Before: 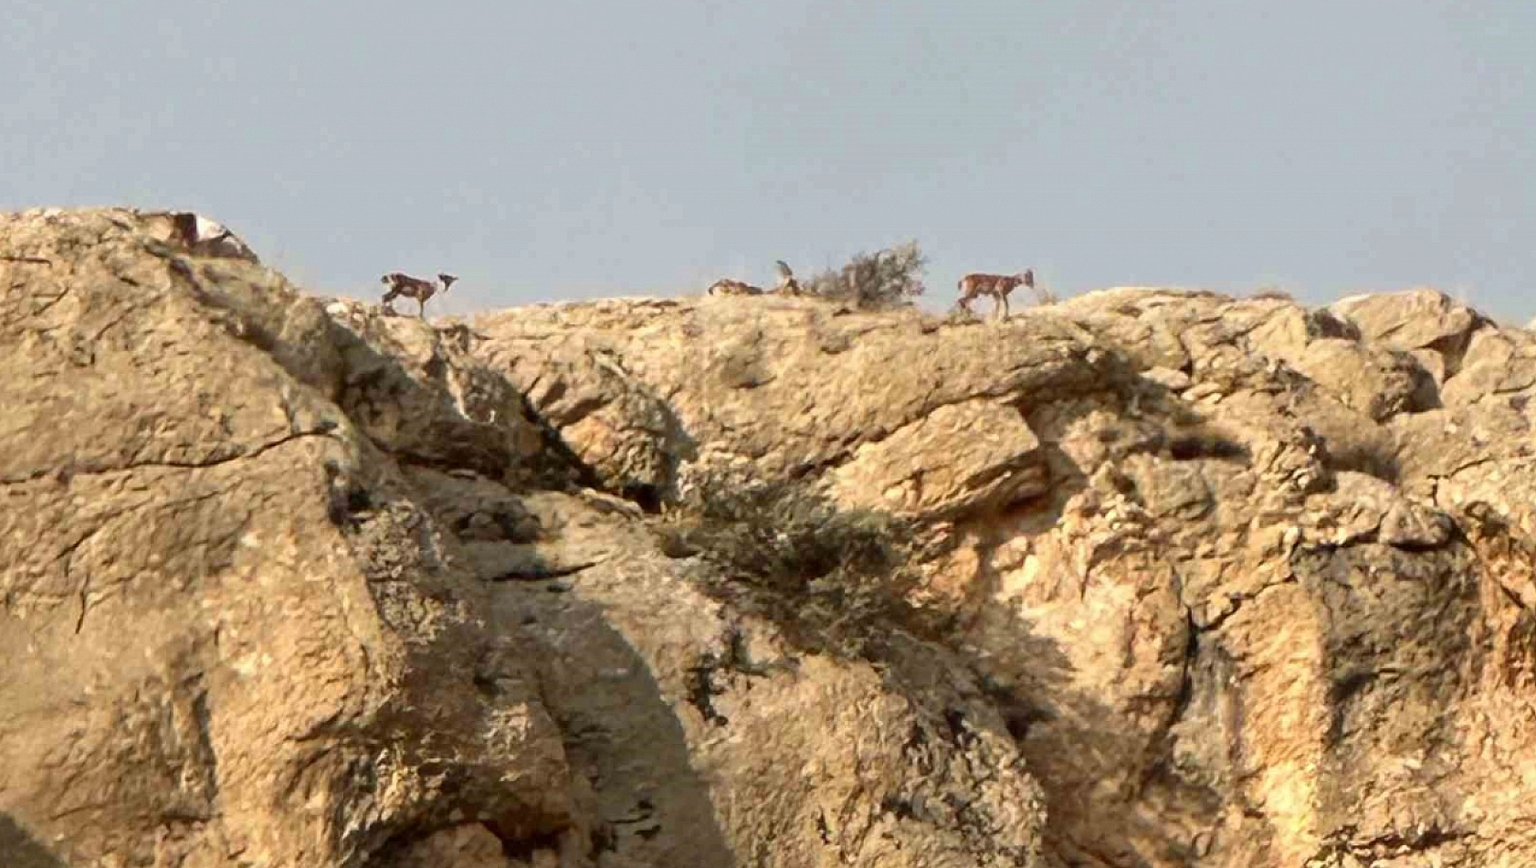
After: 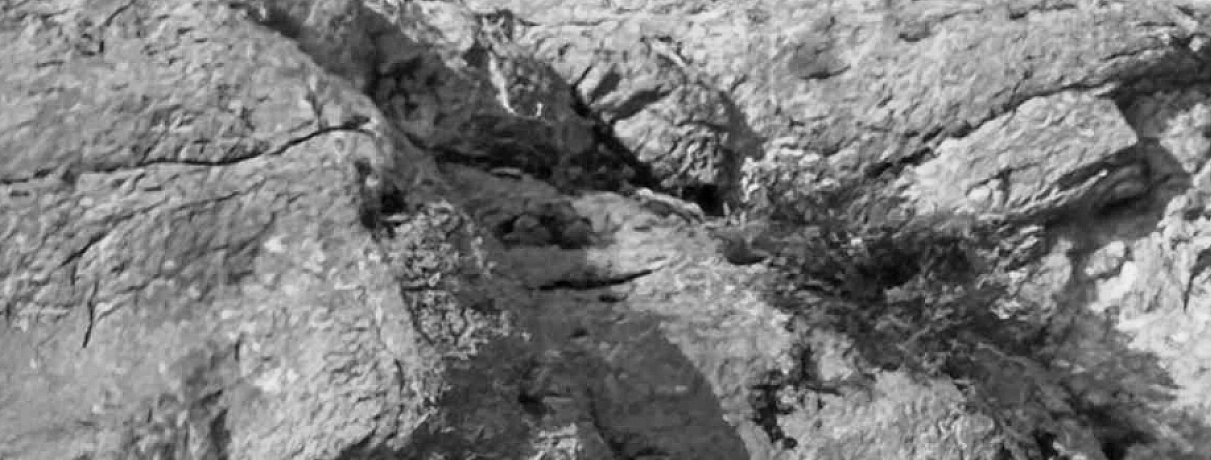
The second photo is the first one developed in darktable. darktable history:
crop: top 36.498%, right 27.964%, bottom 14.995%
color calibration: output gray [0.267, 0.423, 0.261, 0], illuminant same as pipeline (D50), adaptation none (bypass)
contrast equalizer: octaves 7, y [[0.5, 0.502, 0.506, 0.511, 0.52, 0.537], [0.5 ×6], [0.505, 0.509, 0.518, 0.534, 0.553, 0.561], [0 ×6], [0 ×6]]
levels: levels [0, 0.492, 0.984]
